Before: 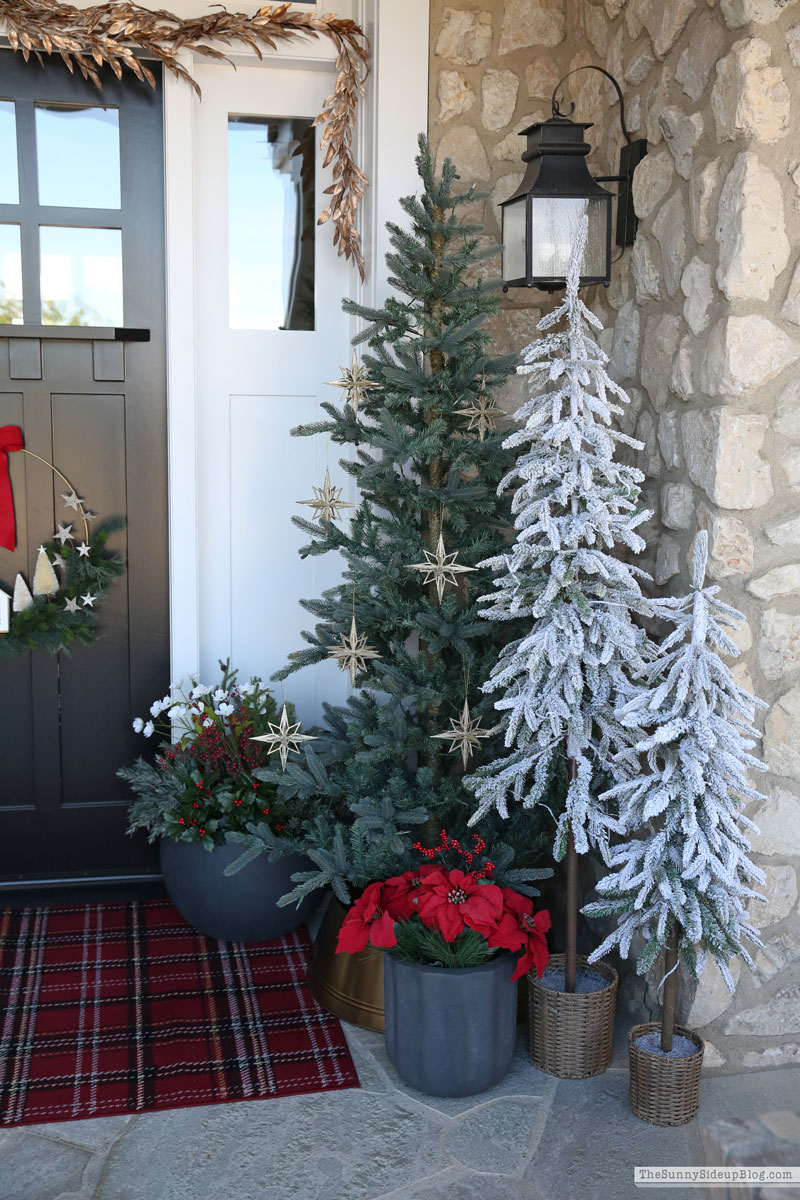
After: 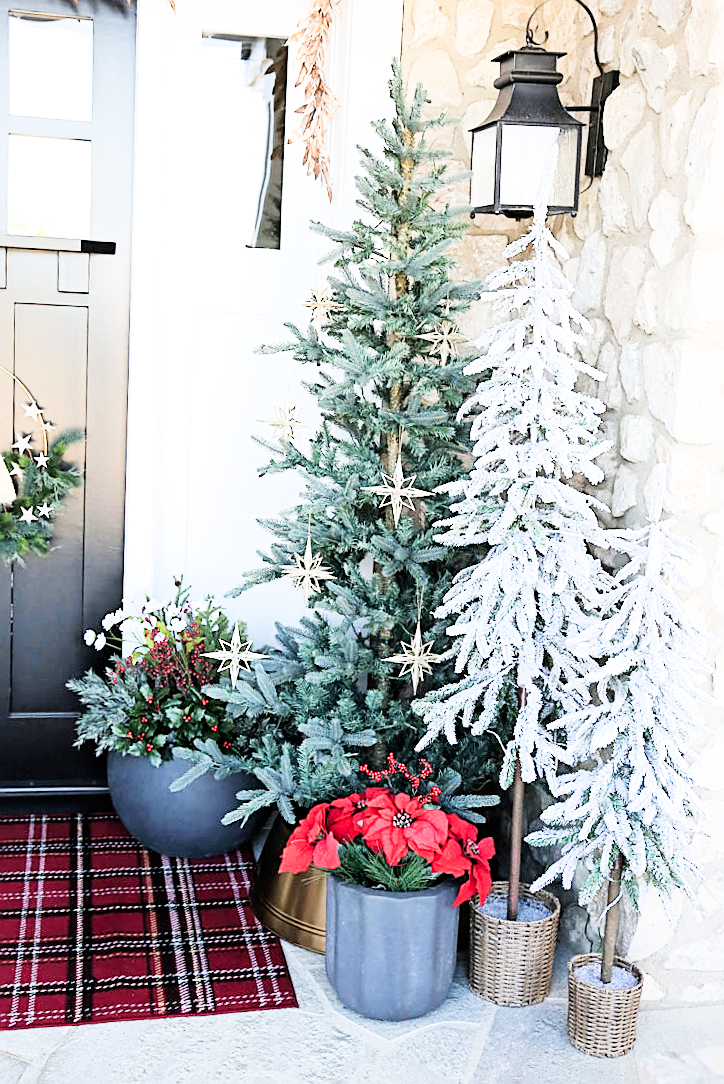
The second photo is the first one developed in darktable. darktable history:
exposure: black level correction 0, exposure 1.916 EV, compensate highlight preservation false
tone curve: curves: ch0 [(0, 0) (0.004, 0.001) (0.133, 0.132) (0.325, 0.395) (0.455, 0.565) (0.832, 0.925) (1, 1)], preserve colors none
filmic rgb: black relative exposure -5.1 EV, white relative exposure 3.97 EV, hardness 2.89, contrast 1.298
crop and rotate: angle -2.1°, left 3.095%, top 4.171%, right 1.374%, bottom 0.585%
sharpen: on, module defaults
